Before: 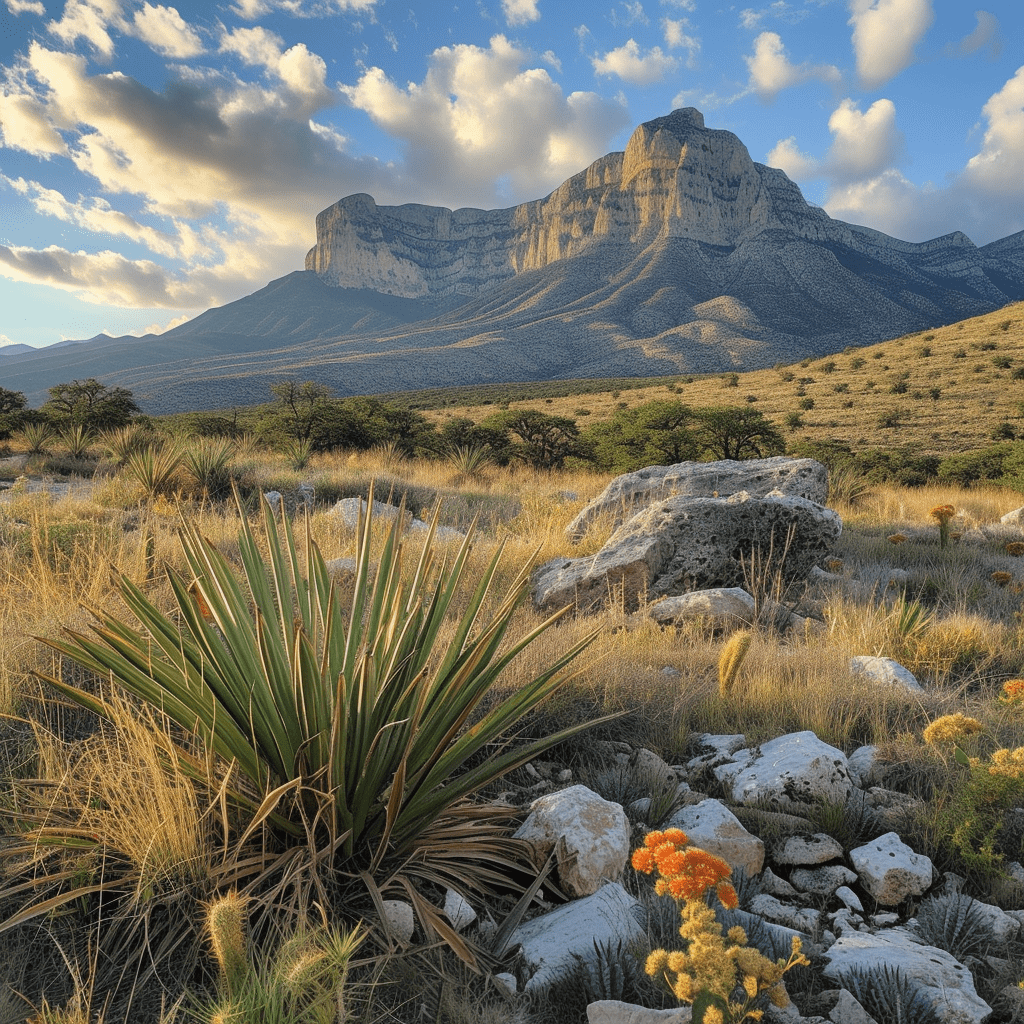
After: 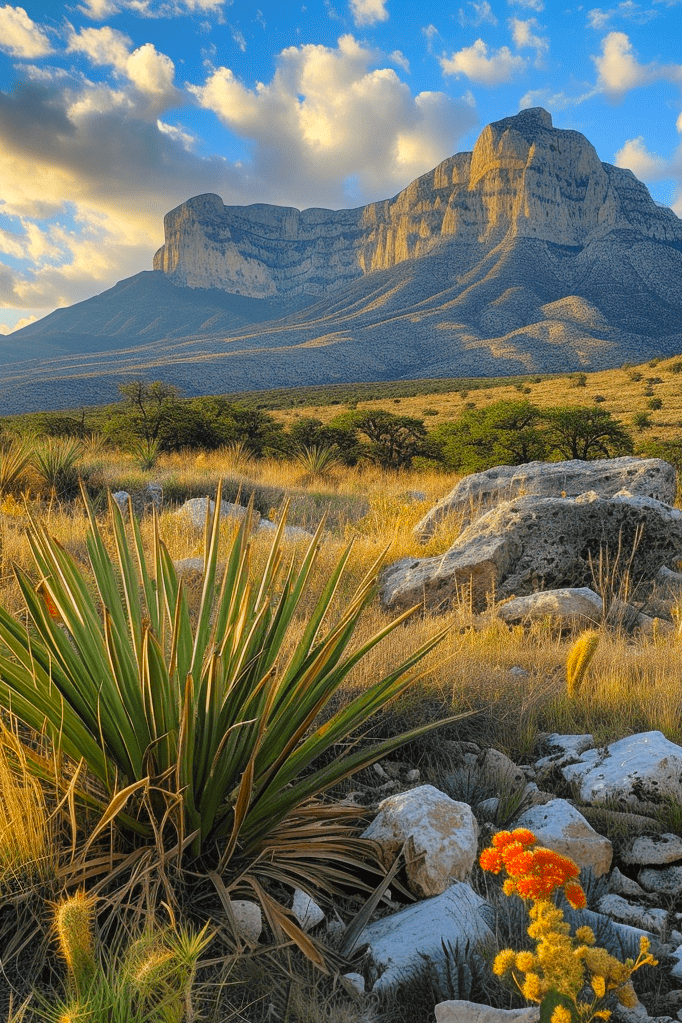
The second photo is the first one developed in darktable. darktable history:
contrast brightness saturation: saturation 0.502
crop and rotate: left 14.859%, right 18.484%
exposure: black level correction 0, compensate exposure bias true, compensate highlight preservation false
